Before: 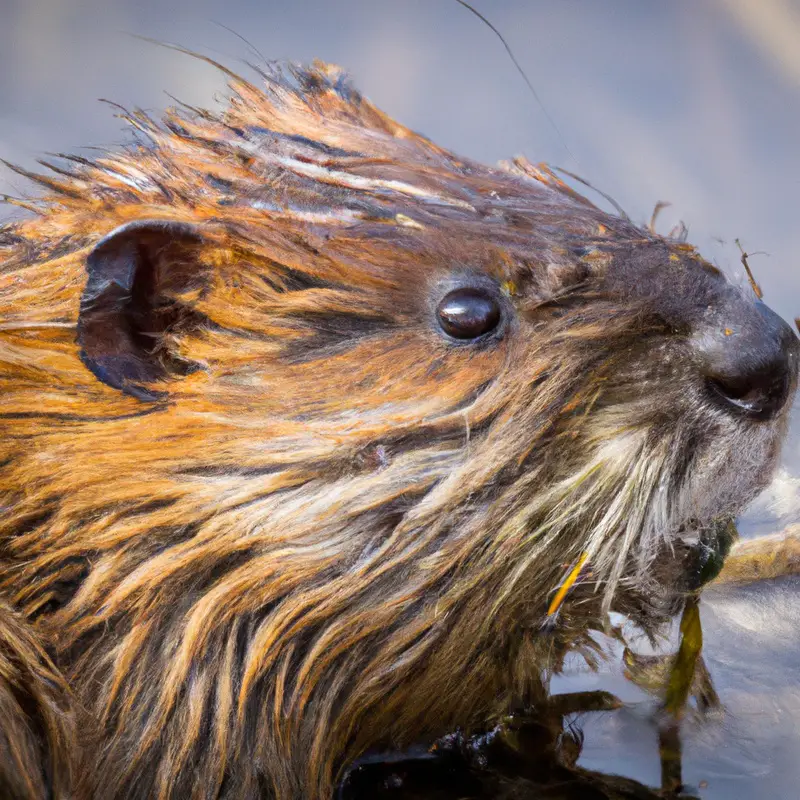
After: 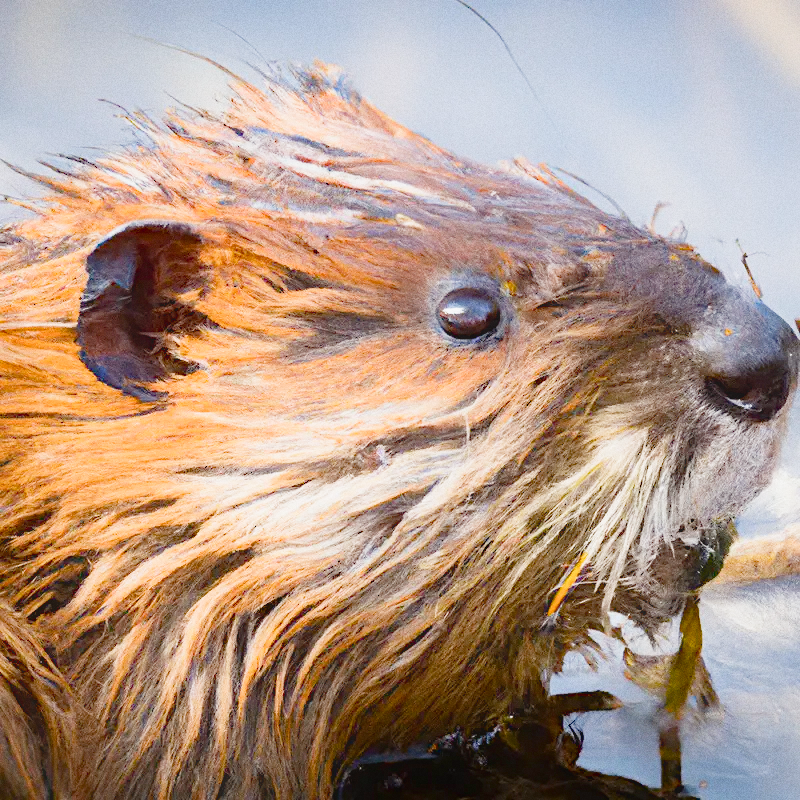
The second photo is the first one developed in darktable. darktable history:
contrast equalizer "soft": octaves 7, y [[0.6 ×6], [0.55 ×6], [0 ×6], [0 ×6], [0 ×6]], mix -1
color balance rgb "basic colorfulness: standard": perceptual saturation grading › global saturation 20%, perceptual saturation grading › highlights -25%, perceptual saturation grading › shadows 25%
color balance rgb "filmic contrast": global offset › luminance 0.5%, perceptual brilliance grading › highlights 10%, perceptual brilliance grading › mid-tones 5%, perceptual brilliance grading › shadows -10%
color balance rgb "blue and orange": shadows lift › chroma 7%, shadows lift › hue 249°, highlights gain › chroma 5%, highlights gain › hue 34.5°
diffuse or sharpen "sharpen demosaicing: AA filter": edge sensitivity 1, 1st order anisotropy 100%, 2nd order anisotropy 100%, 3rd order anisotropy 100%, 4th order anisotropy 100%, 1st order speed -25%, 2nd order speed -25%, 3rd order speed -25%, 4th order speed -25%
diffuse or sharpen "1": radius span 32, 1st order speed 50%, 2nd order speed 50%, 3rd order speed 50%, 4th order speed 50% | blend: blend mode normal, opacity 25%; mask: uniform (no mask)
exposure: black level correction 0, exposure 1 EV, compensate exposure bias true, compensate highlight preservation false
rgb primaries "nice": tint hue 2.13°, tint purity 0.7%, red hue 0.028, red purity 1.09, green hue 0.023, green purity 1.08, blue hue -0.084, blue purity 1.17
sigmoid "neutral gray": contrast 1.22, skew 0.65
grain: coarseness 0.47 ISO
